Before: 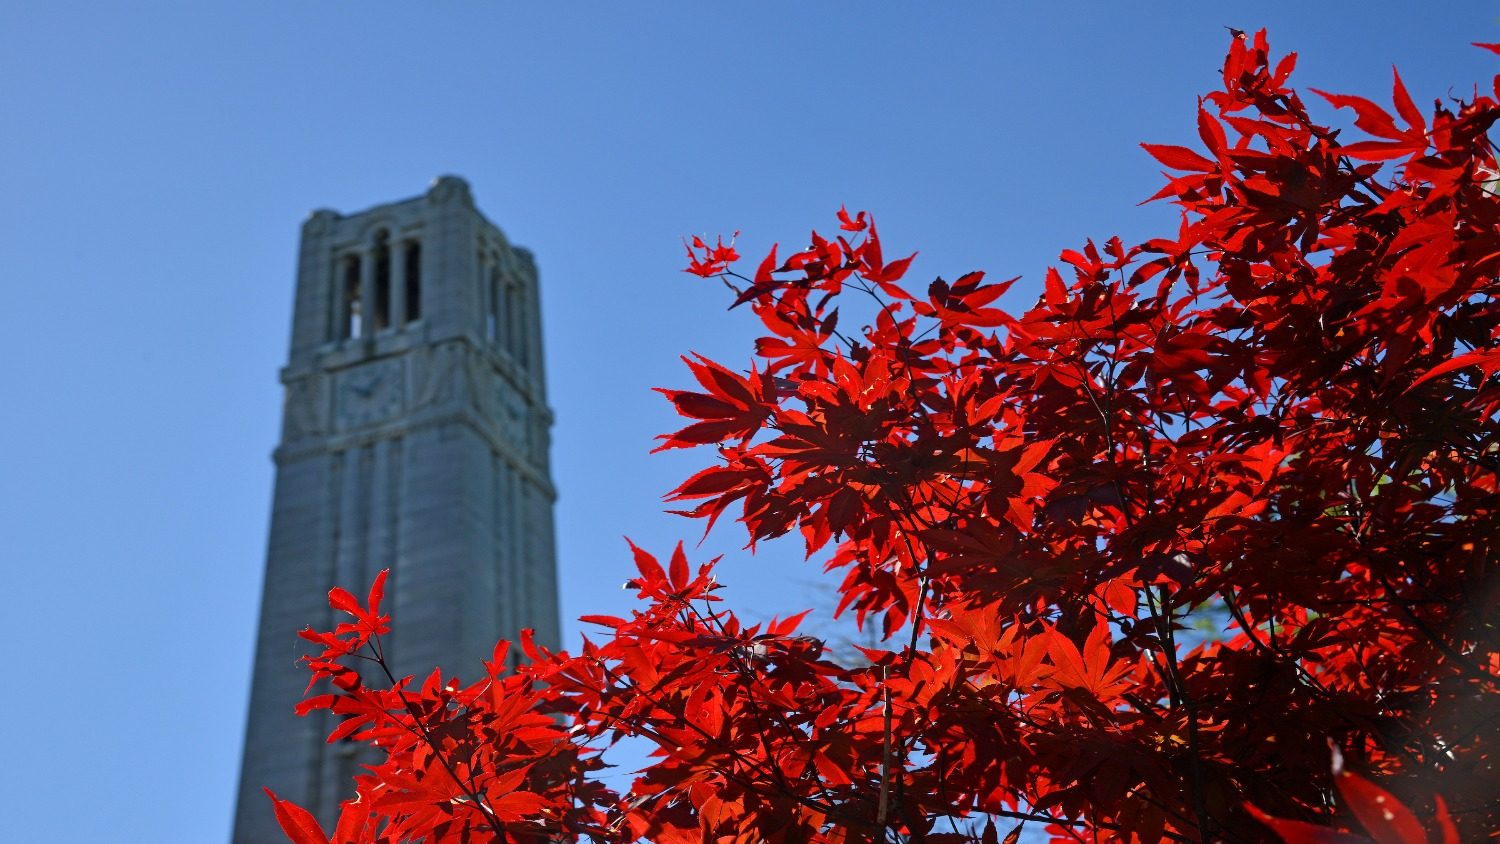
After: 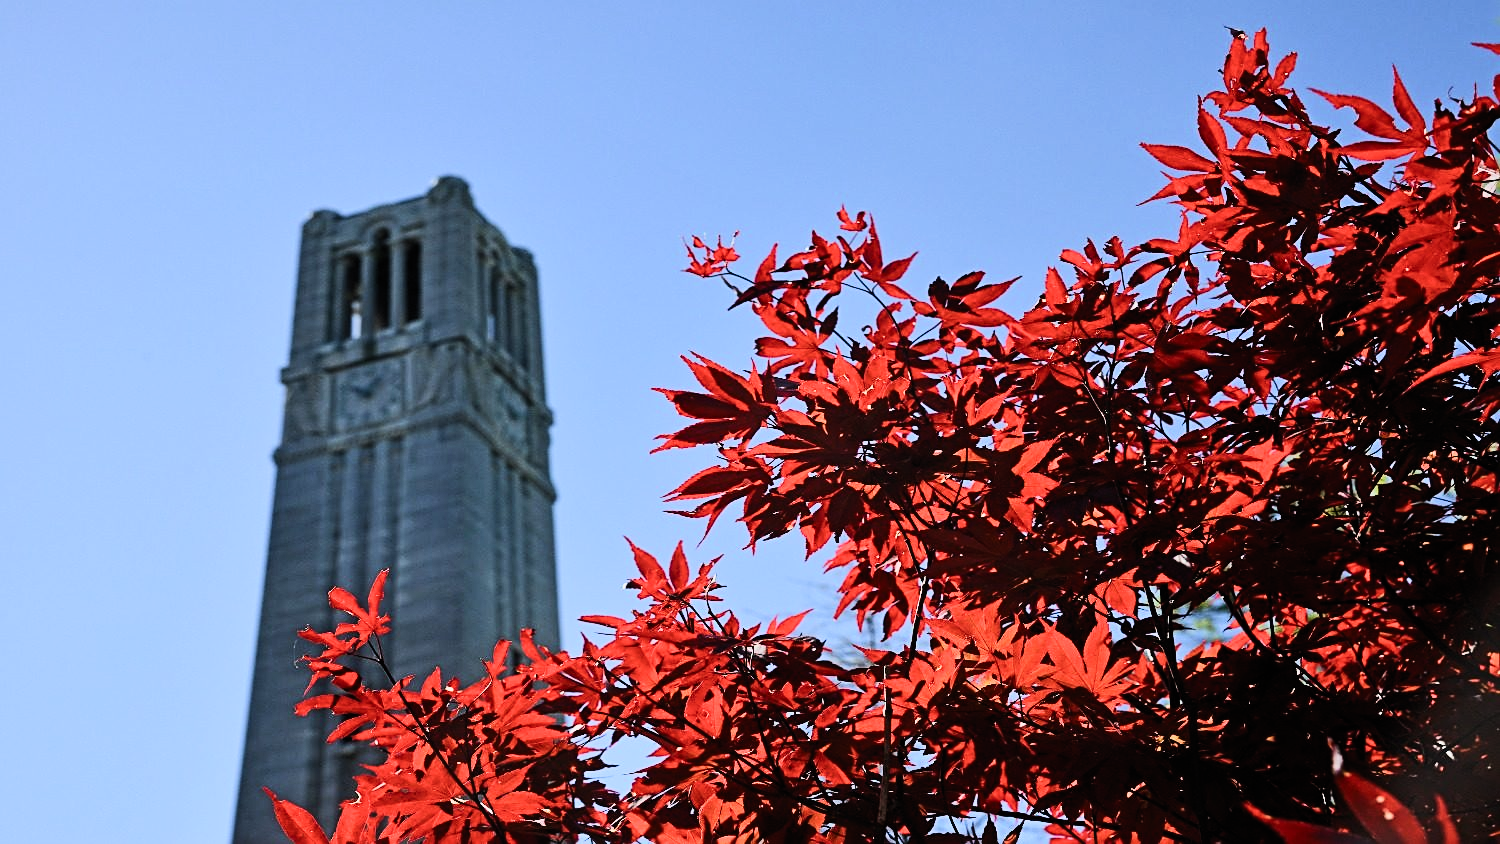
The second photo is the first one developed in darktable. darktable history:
tone equalizer: edges refinement/feathering 500, mask exposure compensation -1.57 EV, preserve details no
exposure: exposure 0.29 EV, compensate exposure bias true, compensate highlight preservation false
sharpen: on, module defaults
contrast brightness saturation: contrast 0.245, brightness 0.09
filmic rgb: black relative exposure -7.65 EV, white relative exposure 4.56 EV, threshold 5.96 EV, hardness 3.61, contrast 1.267, preserve chrominance RGB euclidean norm, color science v5 (2021), contrast in shadows safe, contrast in highlights safe, enable highlight reconstruction true
